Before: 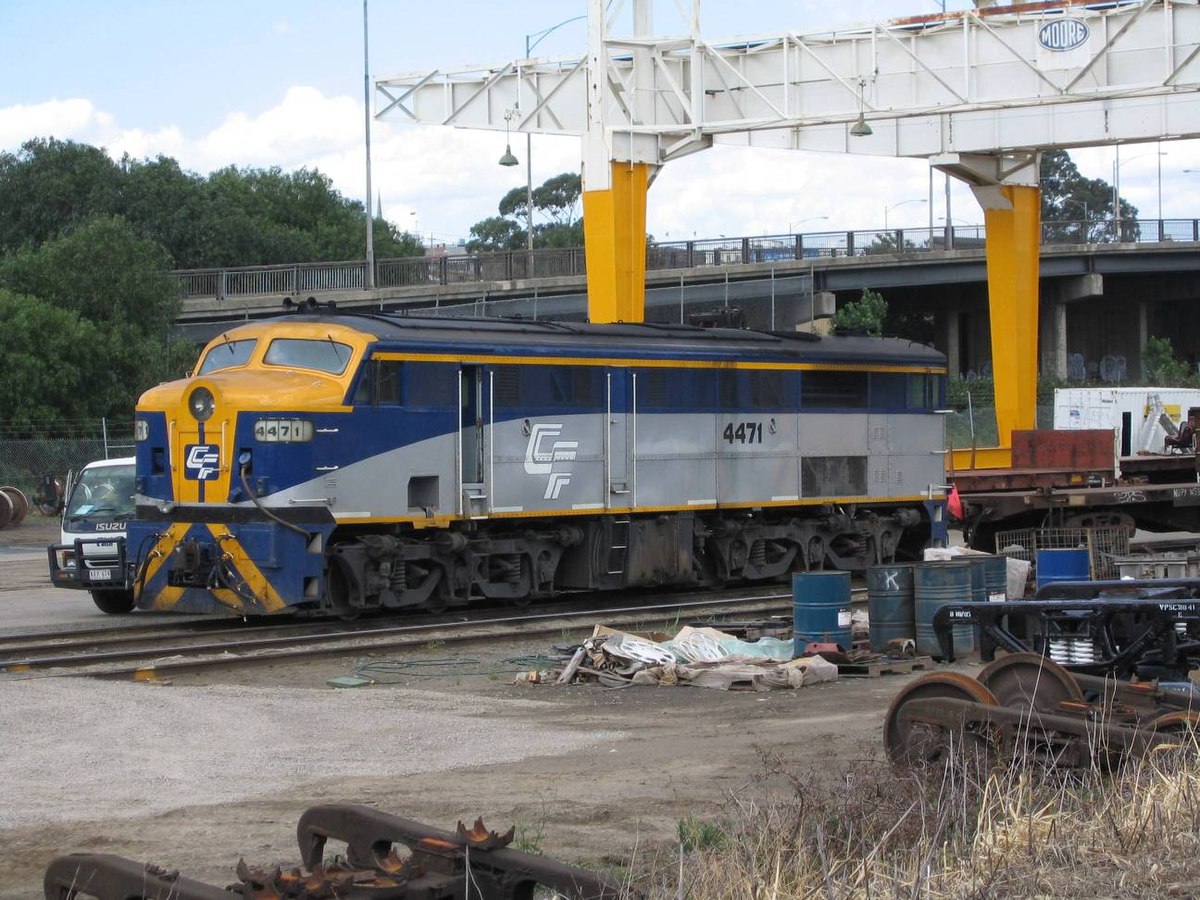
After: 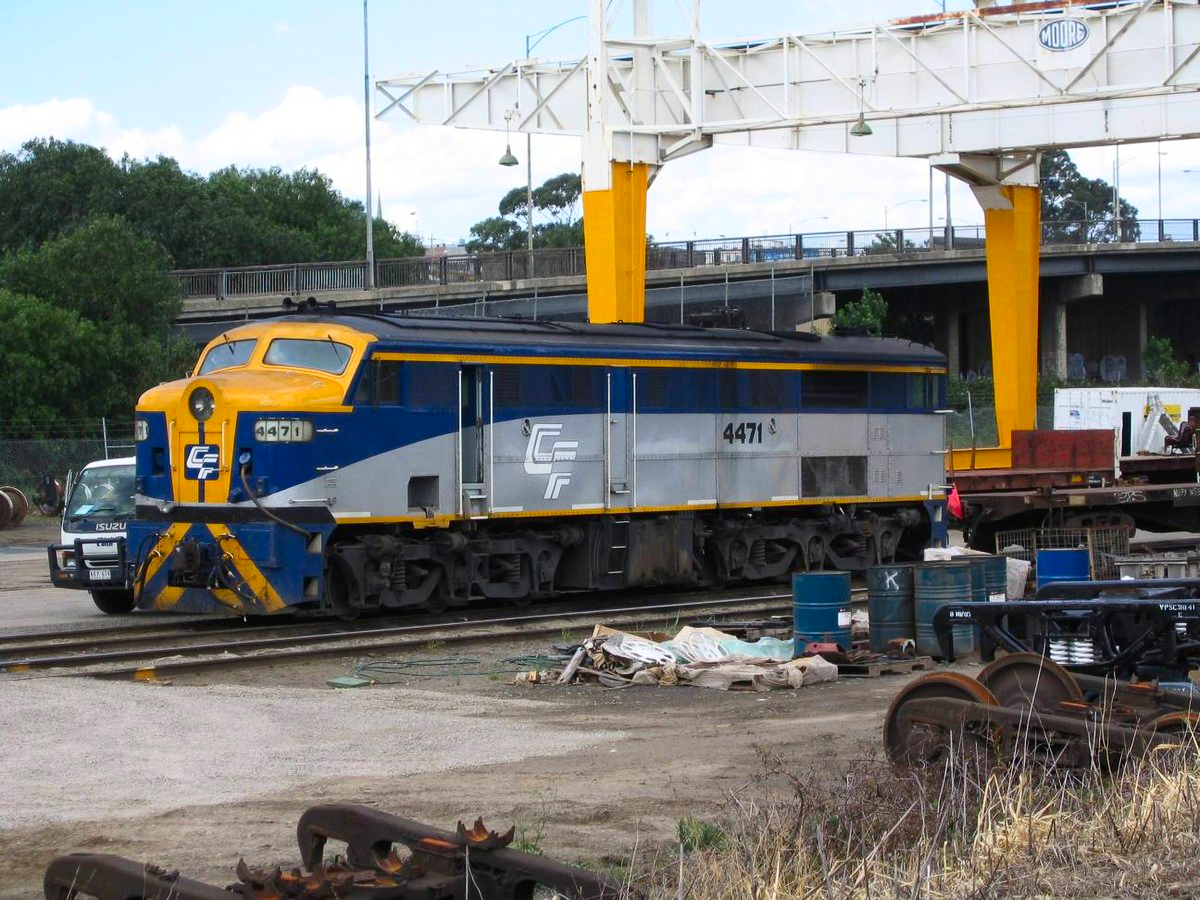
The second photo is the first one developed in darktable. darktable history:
contrast brightness saturation: contrast 0.175, saturation 0.295
